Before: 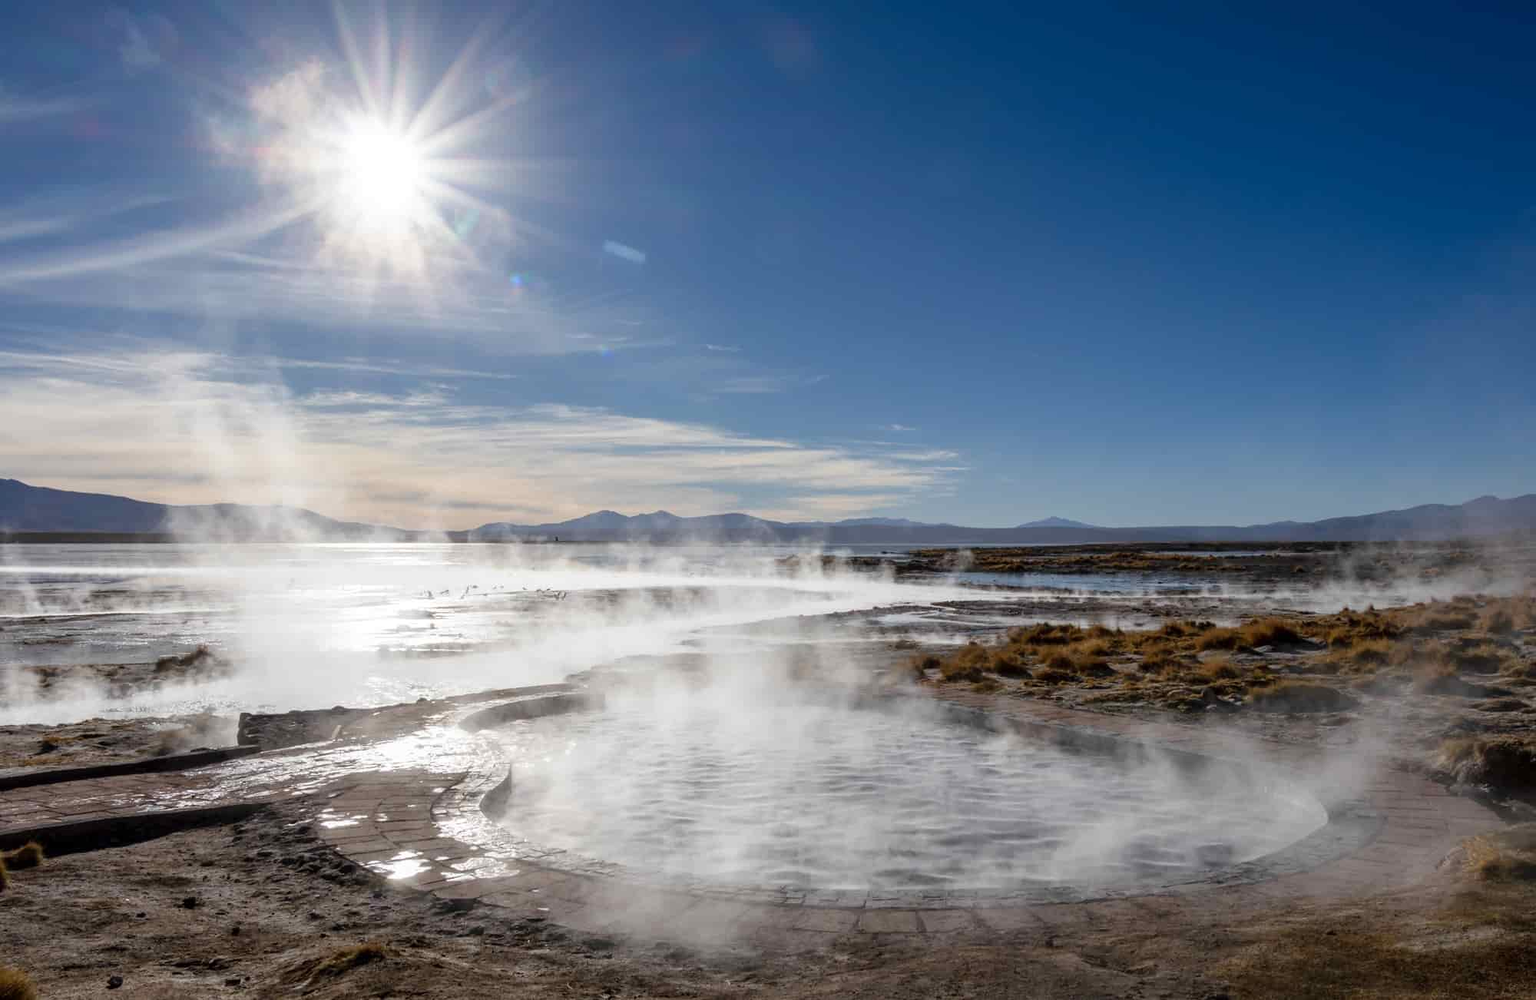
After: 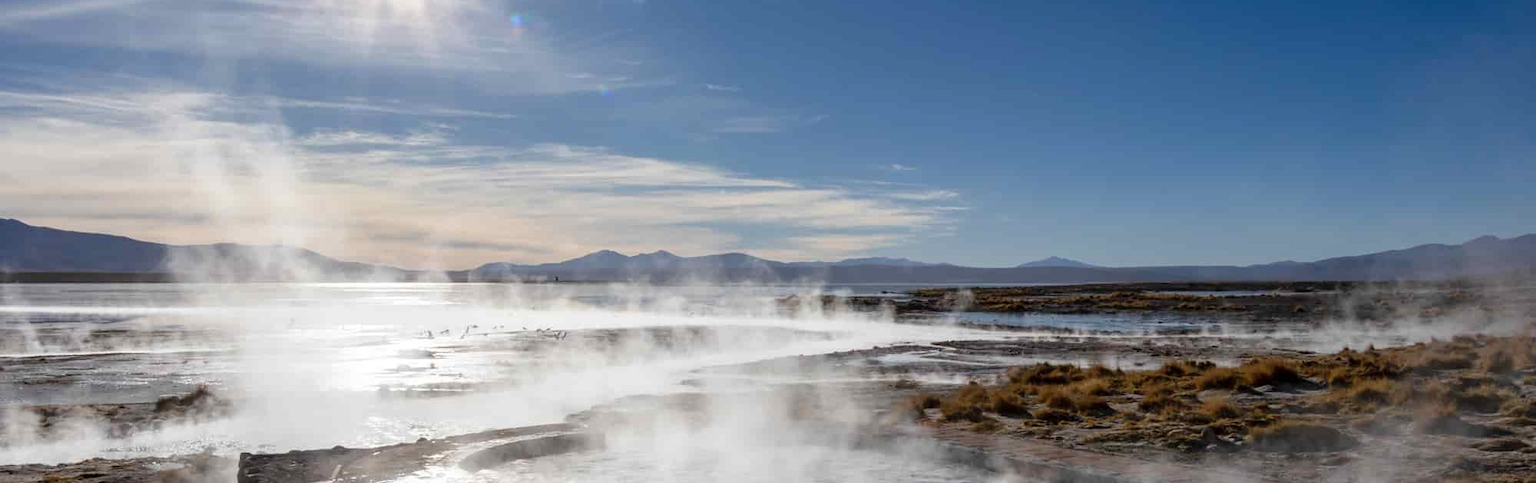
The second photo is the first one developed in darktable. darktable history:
tone equalizer: on, module defaults
crop and rotate: top 26.056%, bottom 25.543%
